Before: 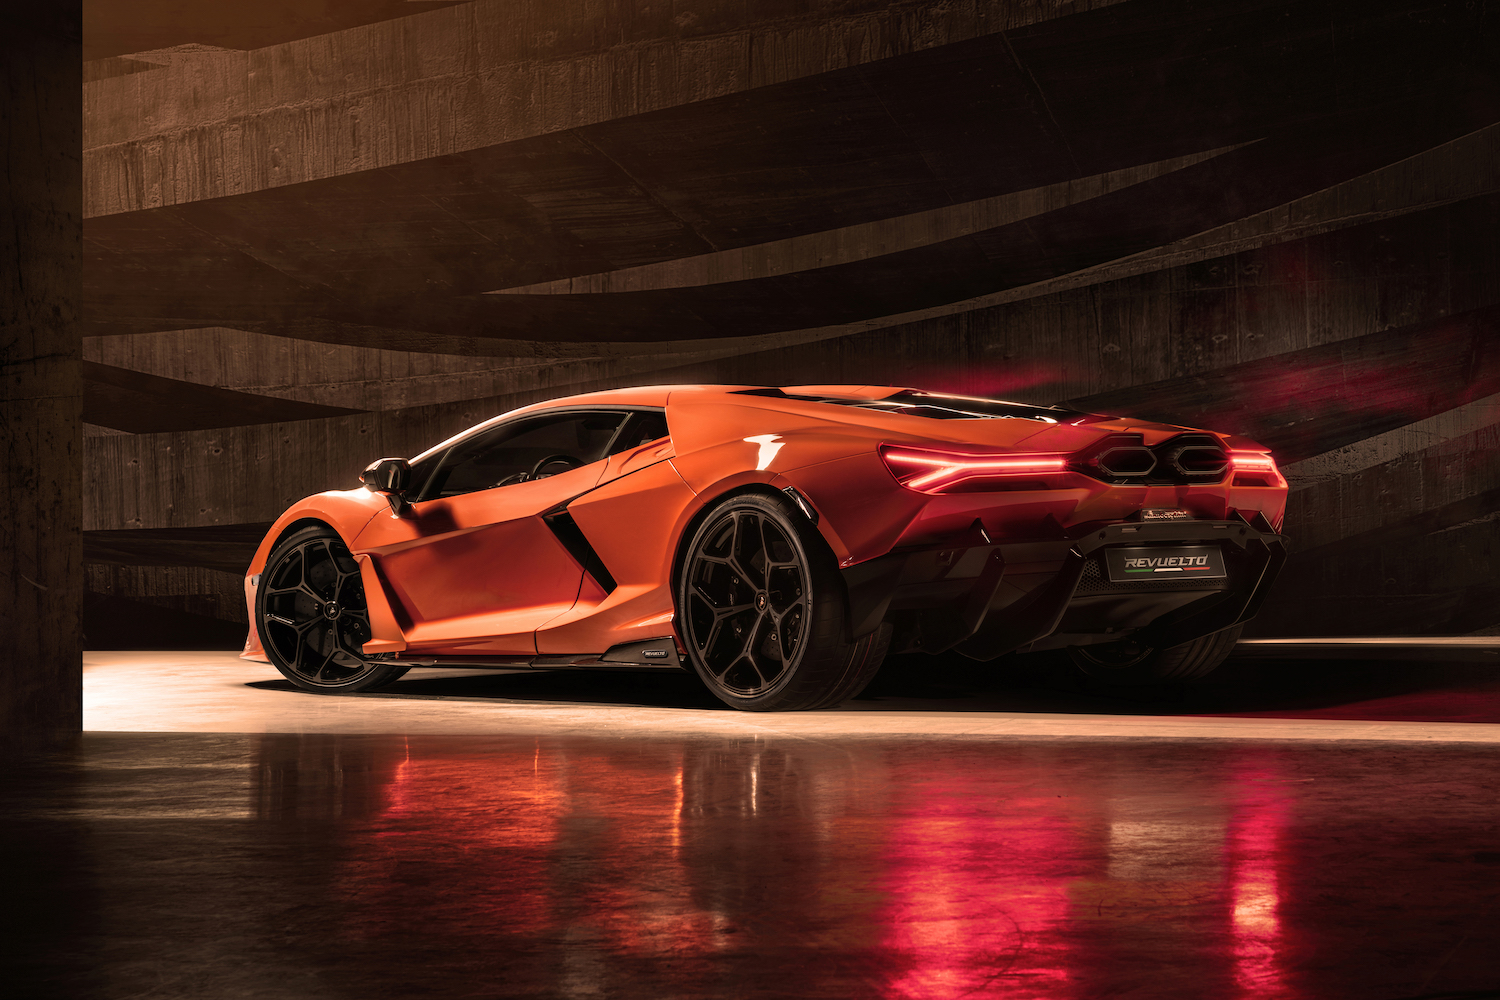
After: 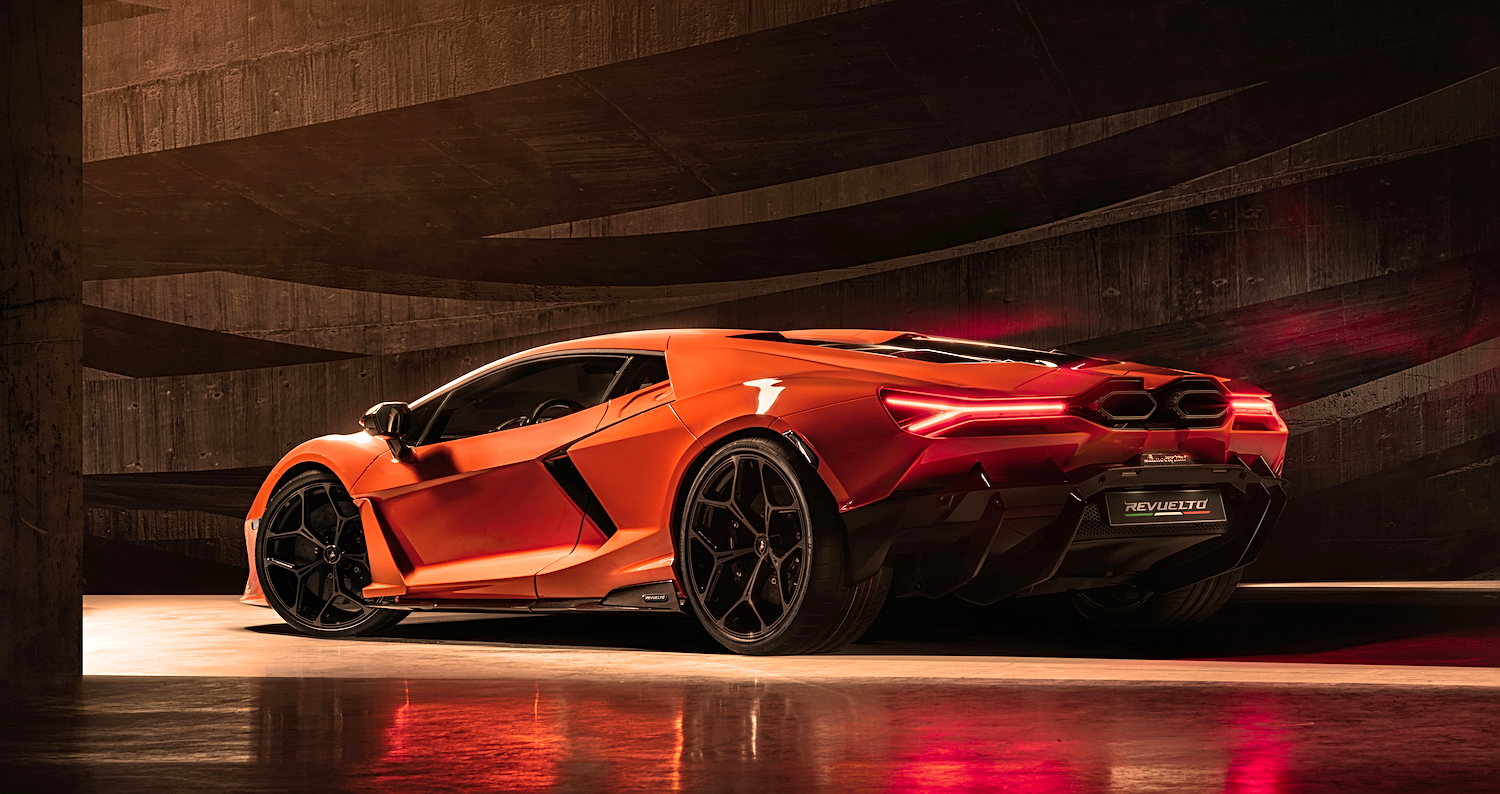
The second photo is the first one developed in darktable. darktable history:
crop and rotate: top 5.666%, bottom 14.888%
contrast brightness saturation: contrast 0.039, saturation 0.156
sharpen: on, module defaults
shadows and highlights: radius 107.47, shadows 23.73, highlights -58.71, low approximation 0.01, soften with gaussian
exposure: exposure 0.024 EV, compensate exposure bias true, compensate highlight preservation false
